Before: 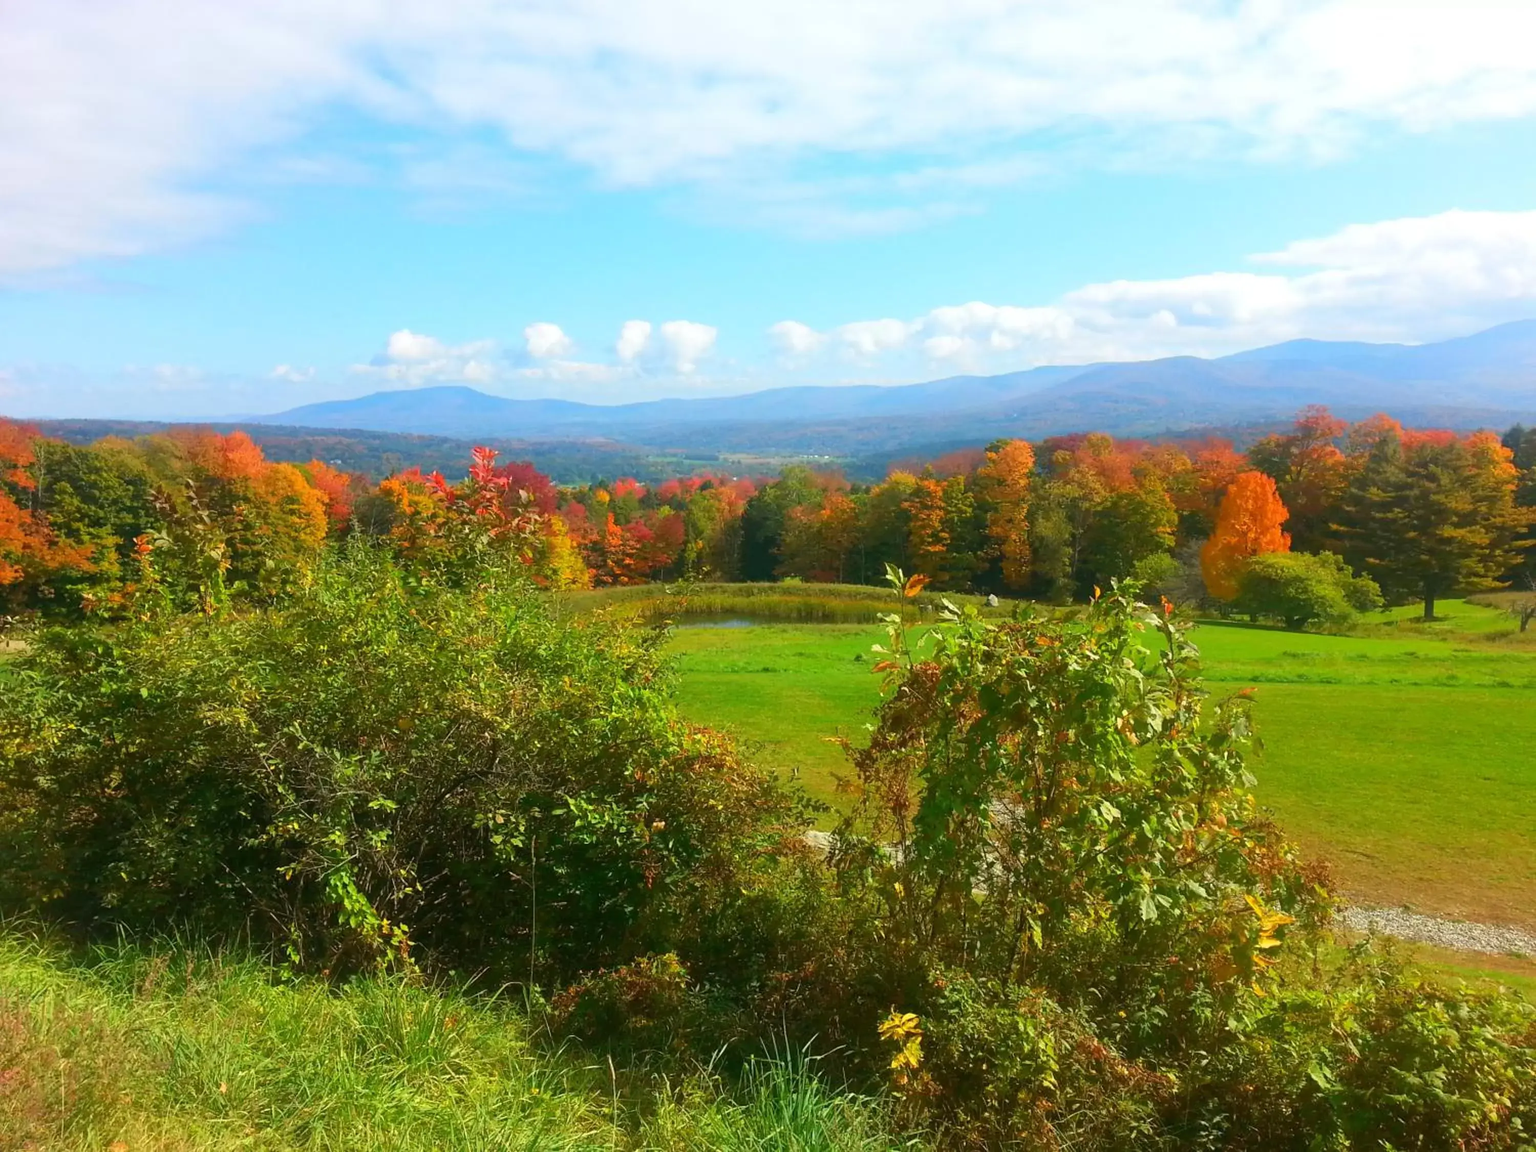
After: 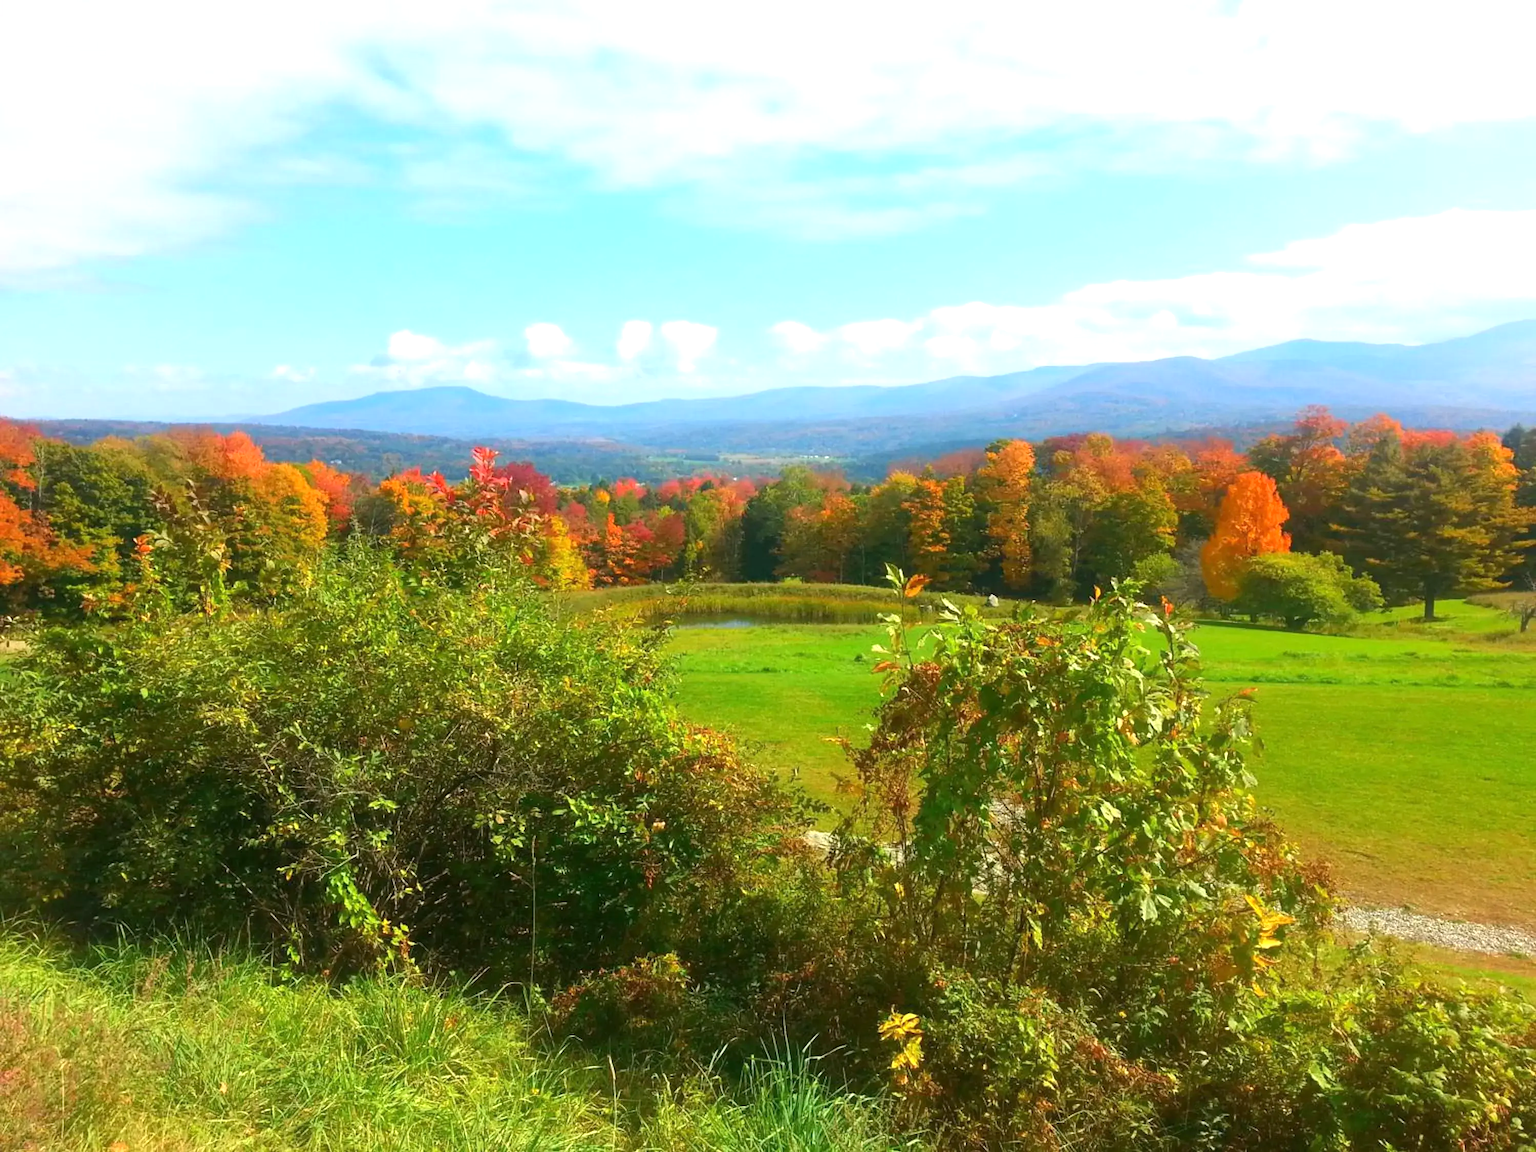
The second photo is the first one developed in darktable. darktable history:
exposure: exposure 0.404 EV, compensate highlight preservation false
